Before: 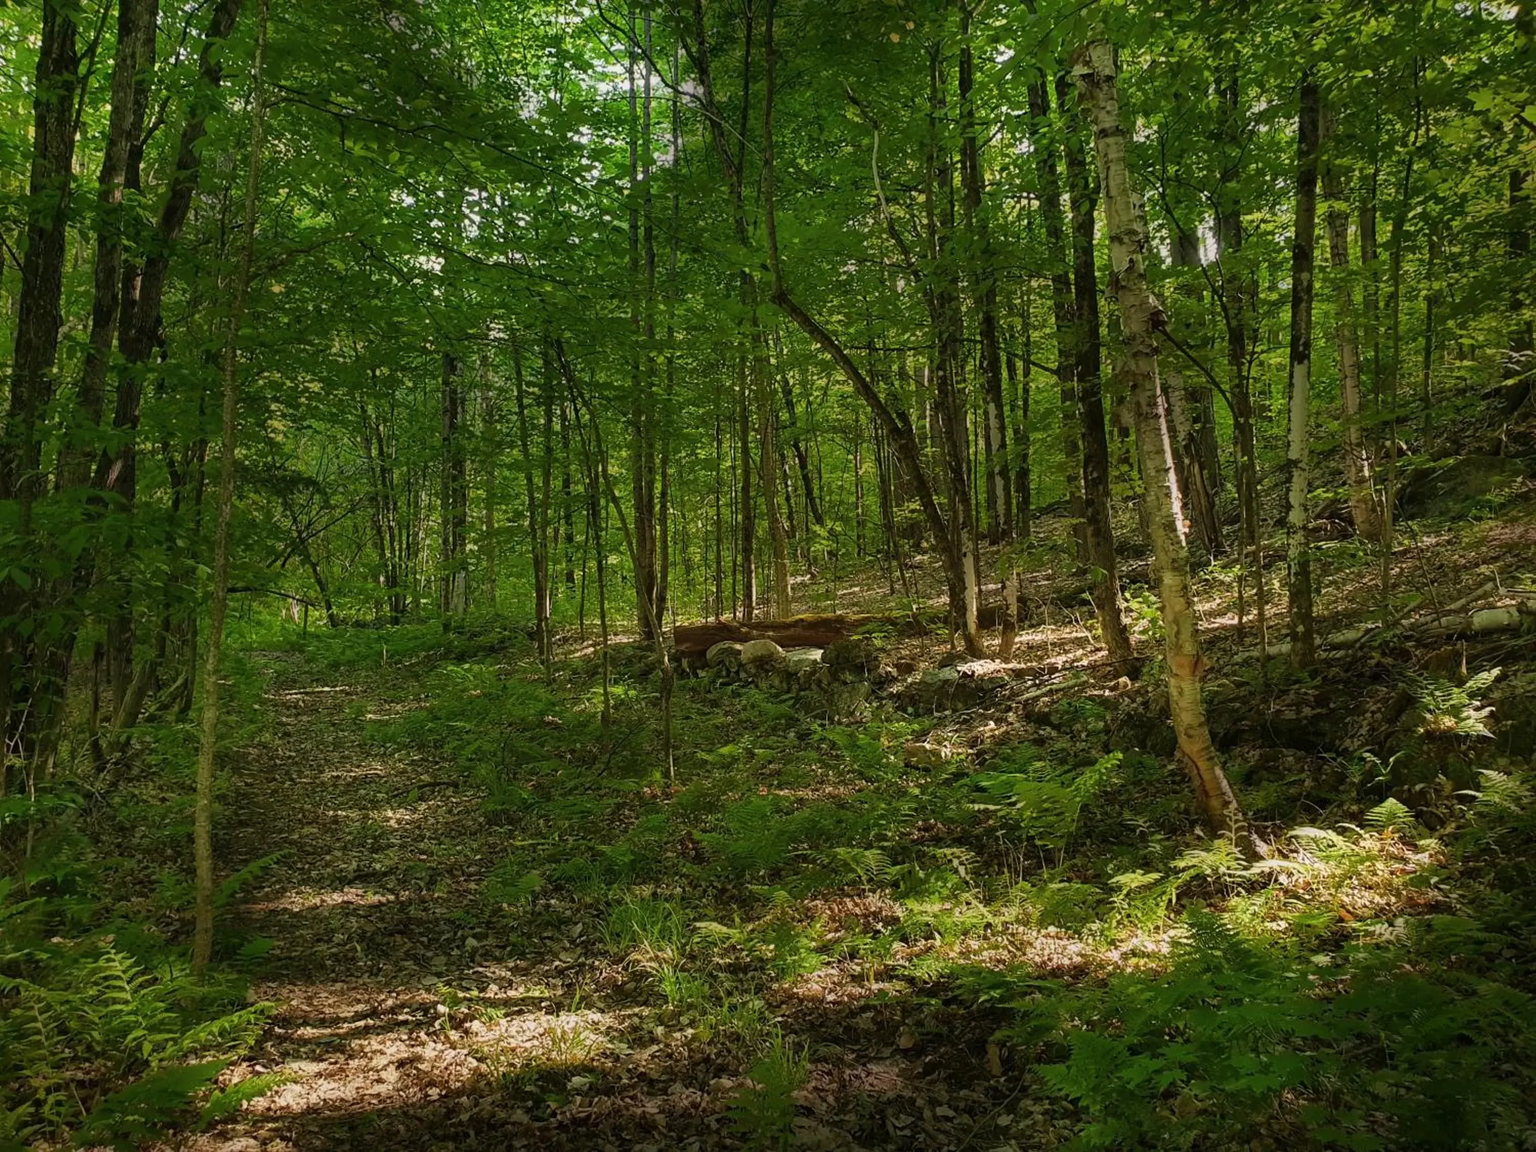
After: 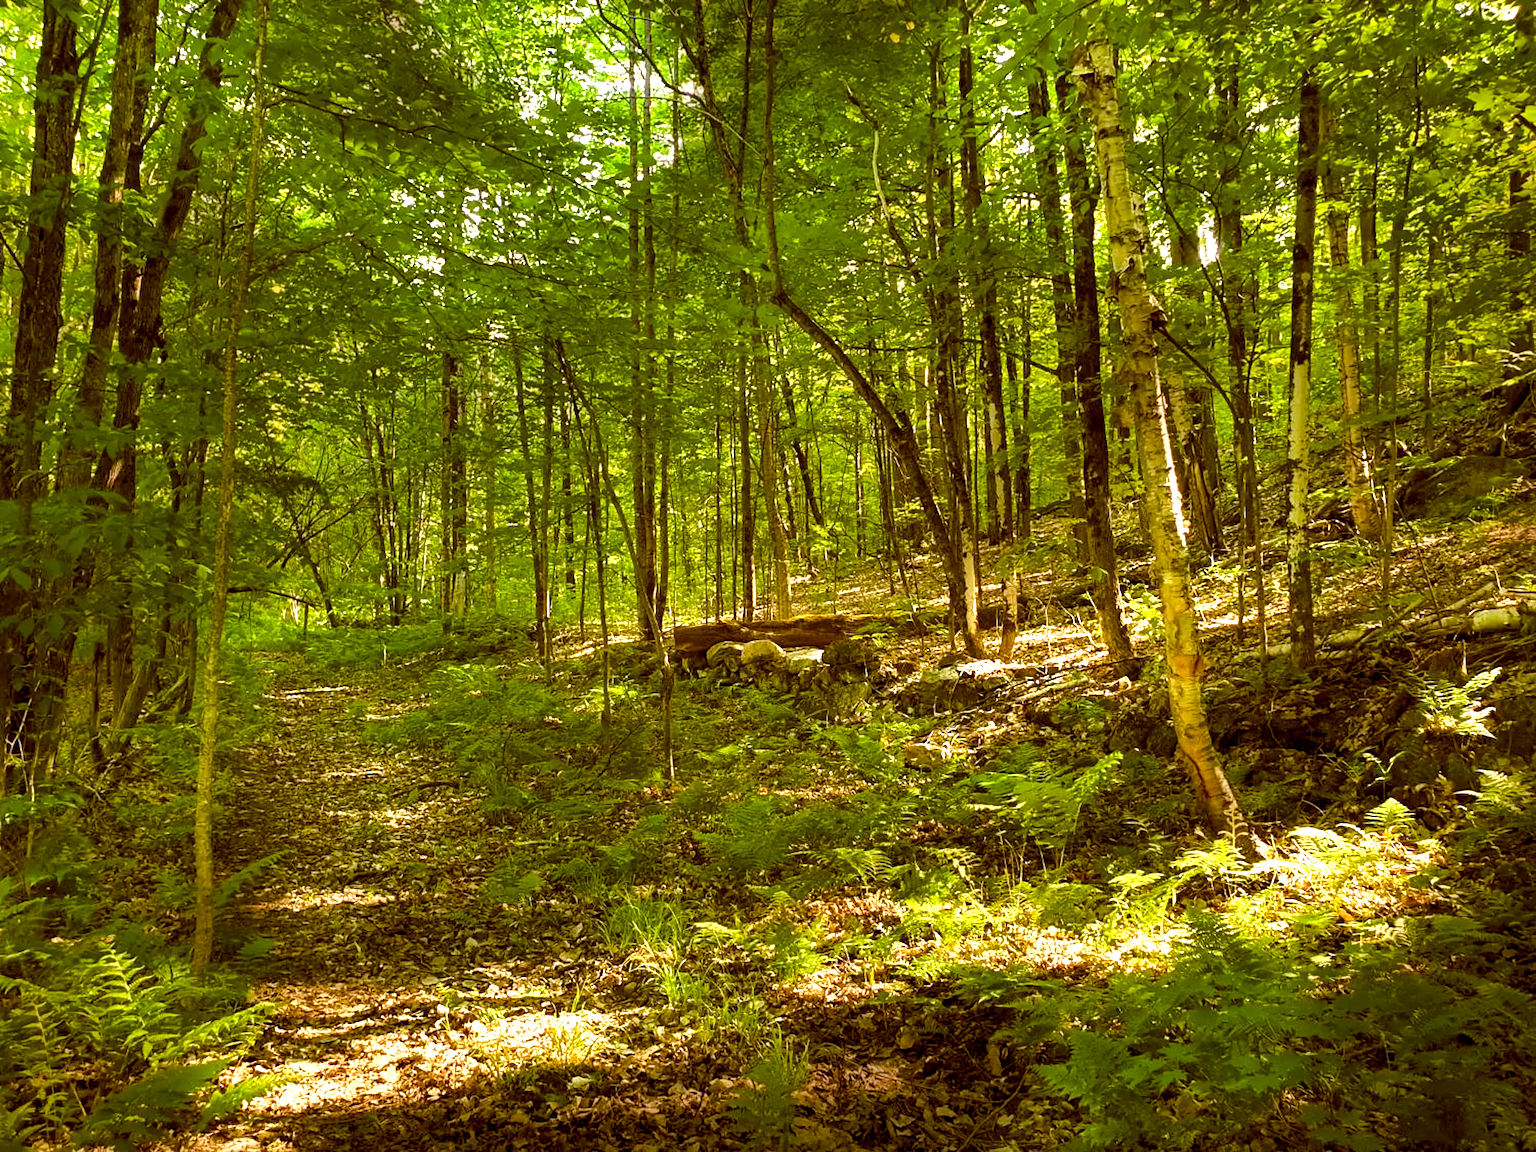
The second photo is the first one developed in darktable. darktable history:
exposure: black level correction 0, exposure 1.1 EV, compensate exposure bias true, compensate highlight preservation false
color balance rgb: shadows lift › luminance -21.66%, shadows lift › chroma 6.57%, shadows lift › hue 270°, power › chroma 0.68%, power › hue 60°, highlights gain › luminance 6.08%, highlights gain › chroma 1.33%, highlights gain › hue 90°, global offset › luminance -0.87%, perceptual saturation grading › global saturation 26.86%, perceptual saturation grading › highlights -28.39%, perceptual saturation grading › mid-tones 15.22%, perceptual saturation grading › shadows 33.98%, perceptual brilliance grading › highlights 10%, perceptual brilliance grading › mid-tones 5%
color correction: highlights a* 3.84, highlights b* 5.07
color balance: lift [1, 1.011, 0.999, 0.989], gamma [1.109, 1.045, 1.039, 0.955], gain [0.917, 0.936, 0.952, 1.064], contrast 2.32%, contrast fulcrum 19%, output saturation 101%
